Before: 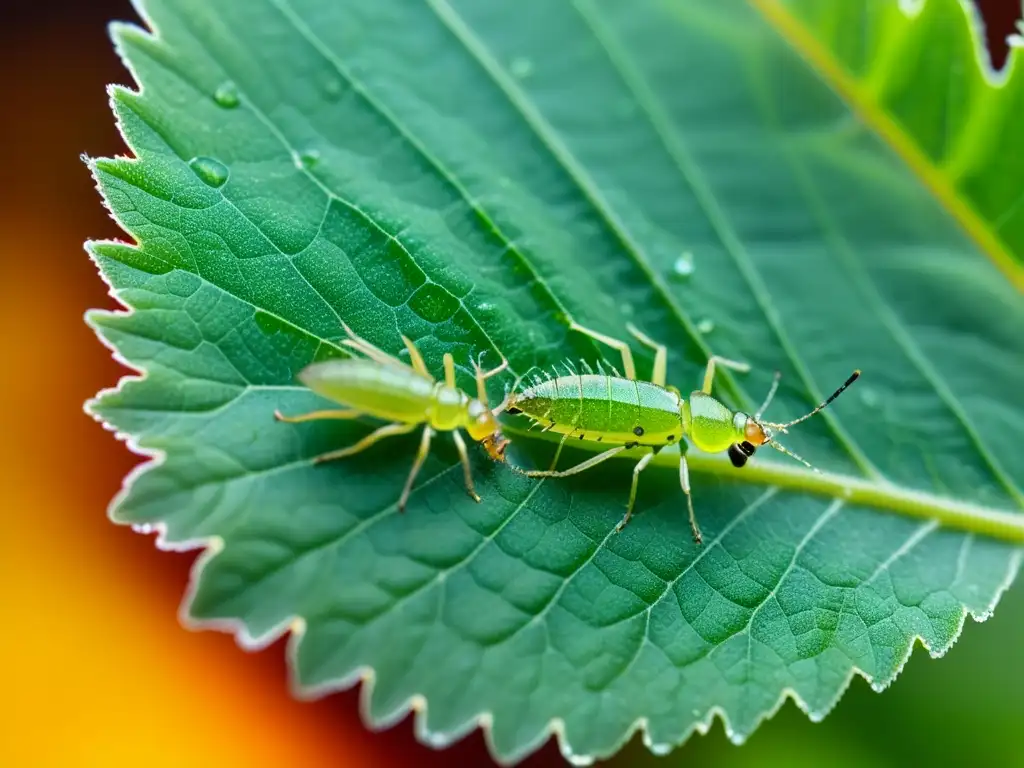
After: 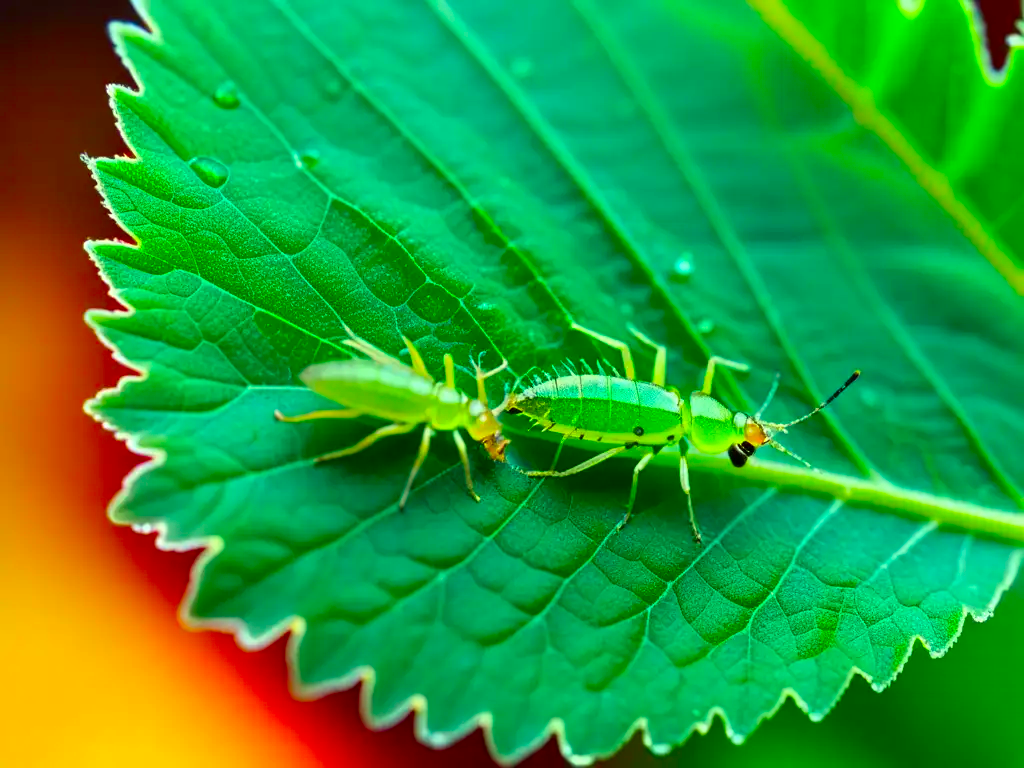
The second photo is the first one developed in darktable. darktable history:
shadows and highlights: shadows -11.68, white point adjustment 4.18, highlights 27.11
color correction: highlights a* -10.86, highlights b* 9.95, saturation 1.71
